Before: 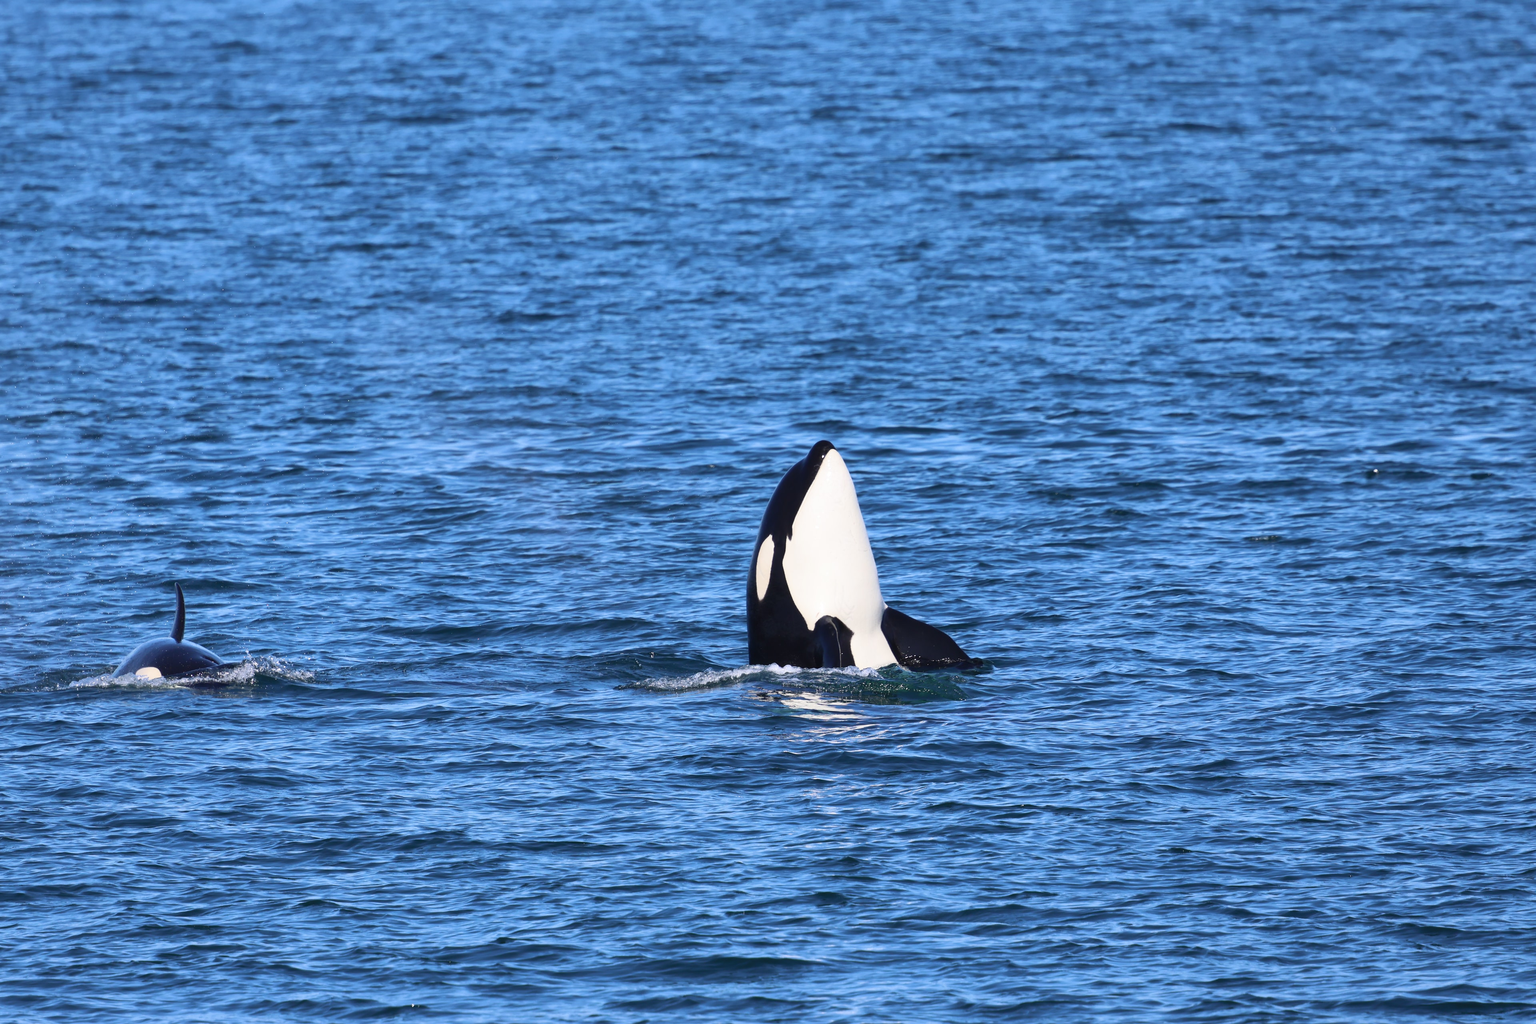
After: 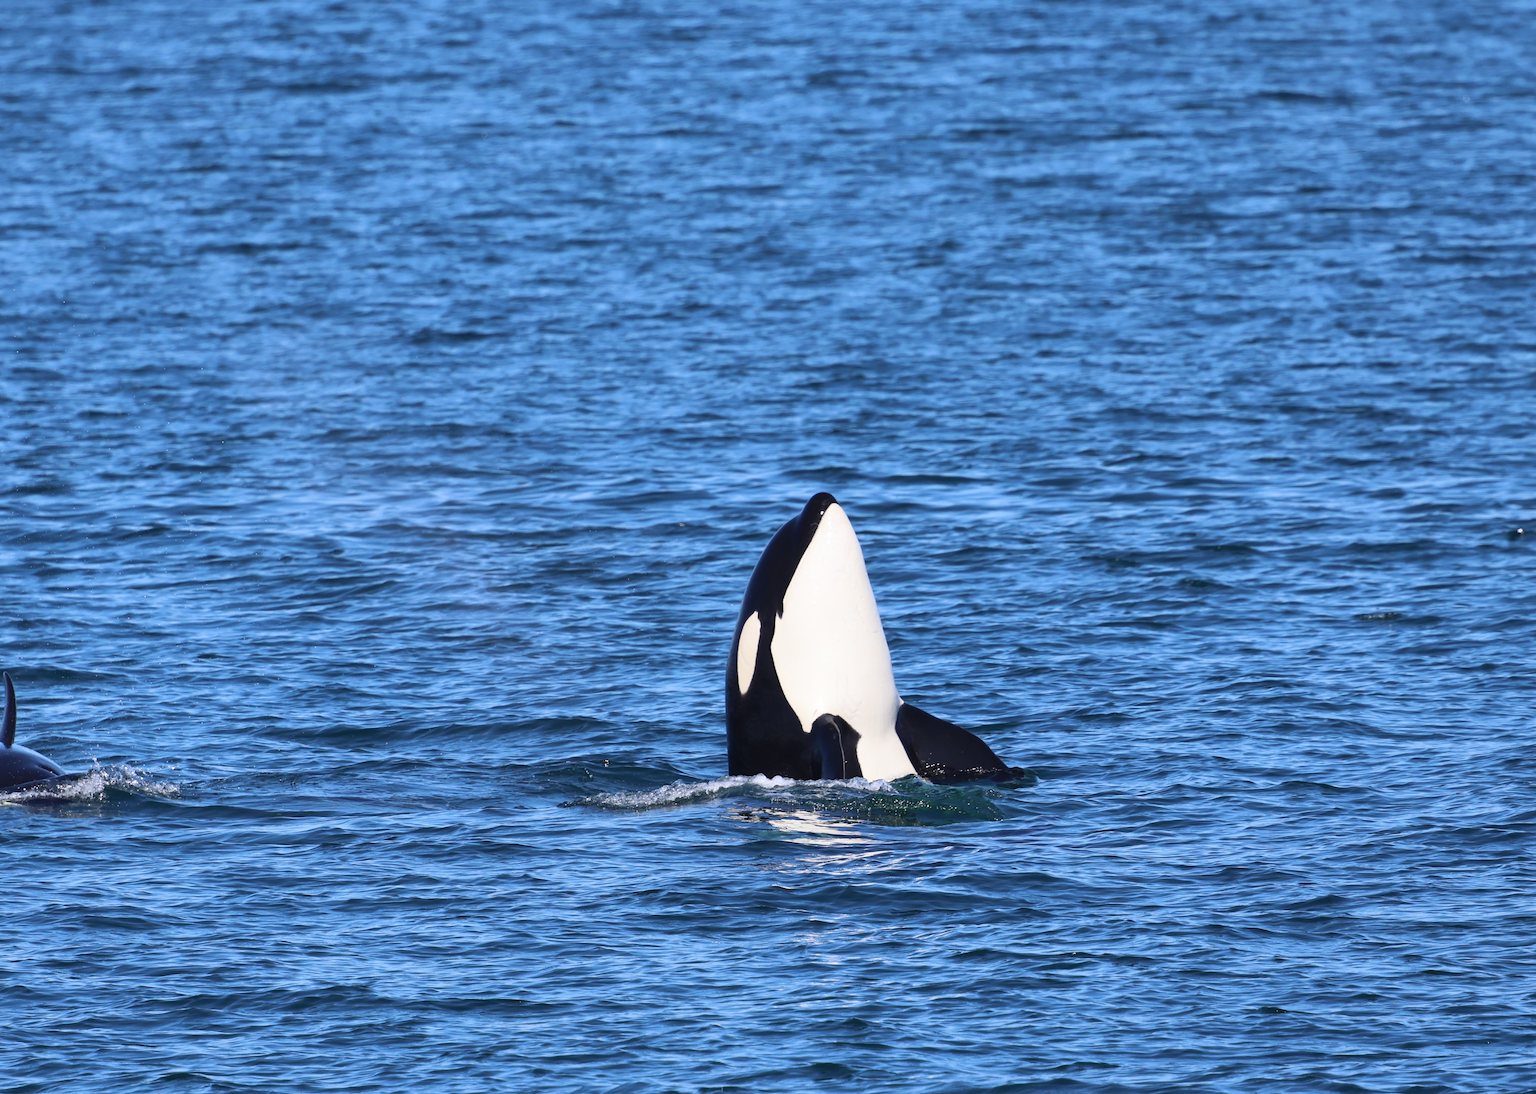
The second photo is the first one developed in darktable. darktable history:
crop: left 11.248%, top 4.985%, right 9.576%, bottom 10.37%
